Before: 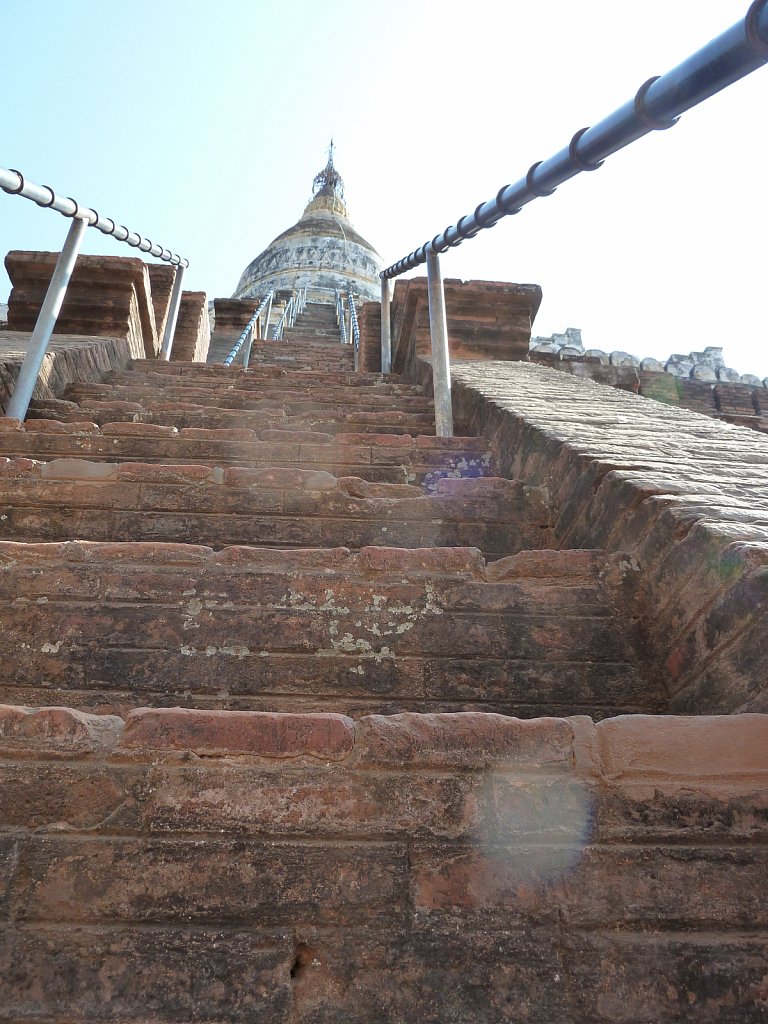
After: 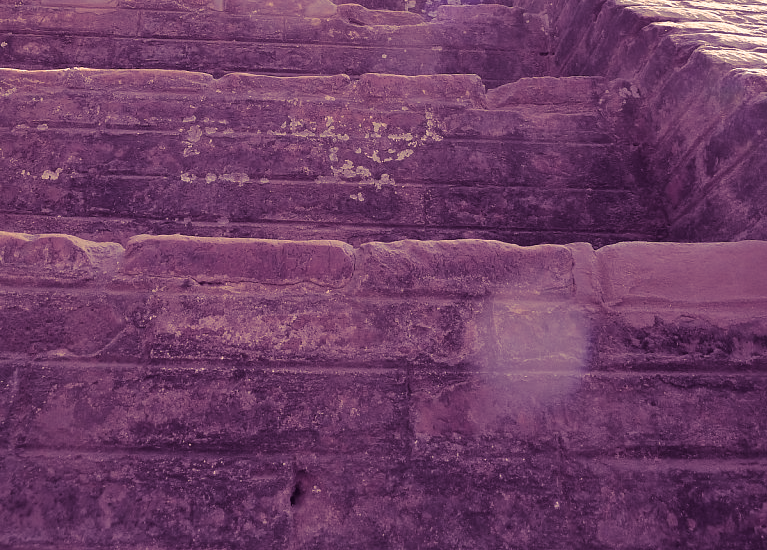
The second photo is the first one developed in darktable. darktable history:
white balance: red 1.009, blue 1.027
crop and rotate: top 46.237%
color correction: highlights a* 19.59, highlights b* 27.49, shadows a* 3.46, shadows b* -17.28, saturation 0.73
split-toning: shadows › hue 277.2°, shadows › saturation 0.74
